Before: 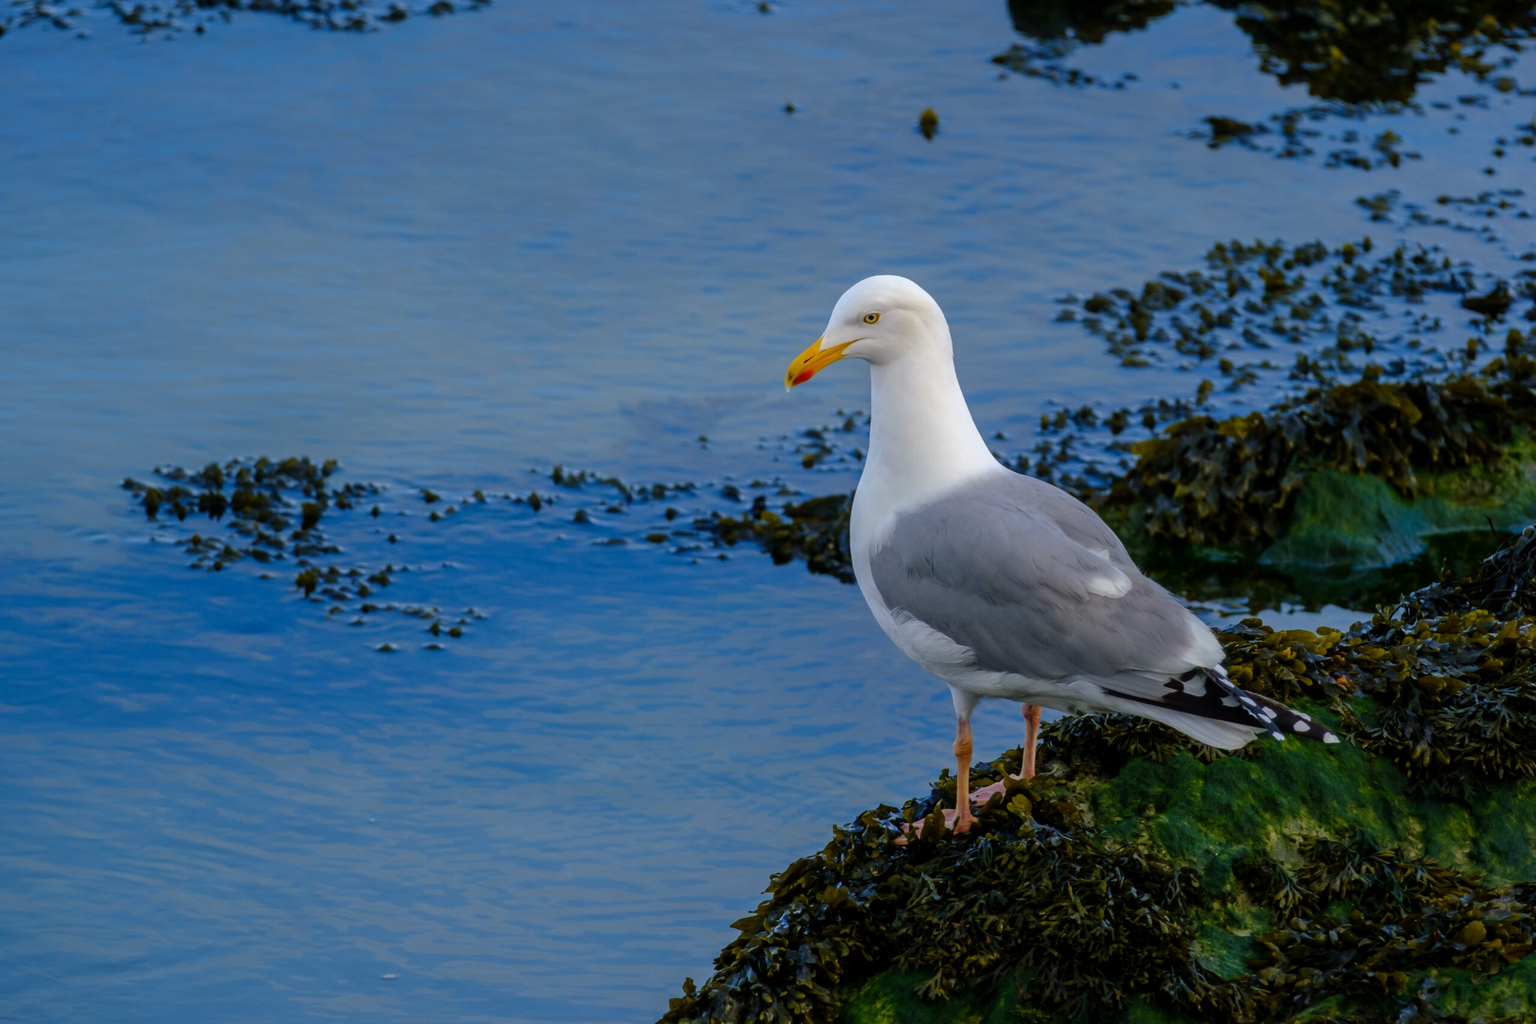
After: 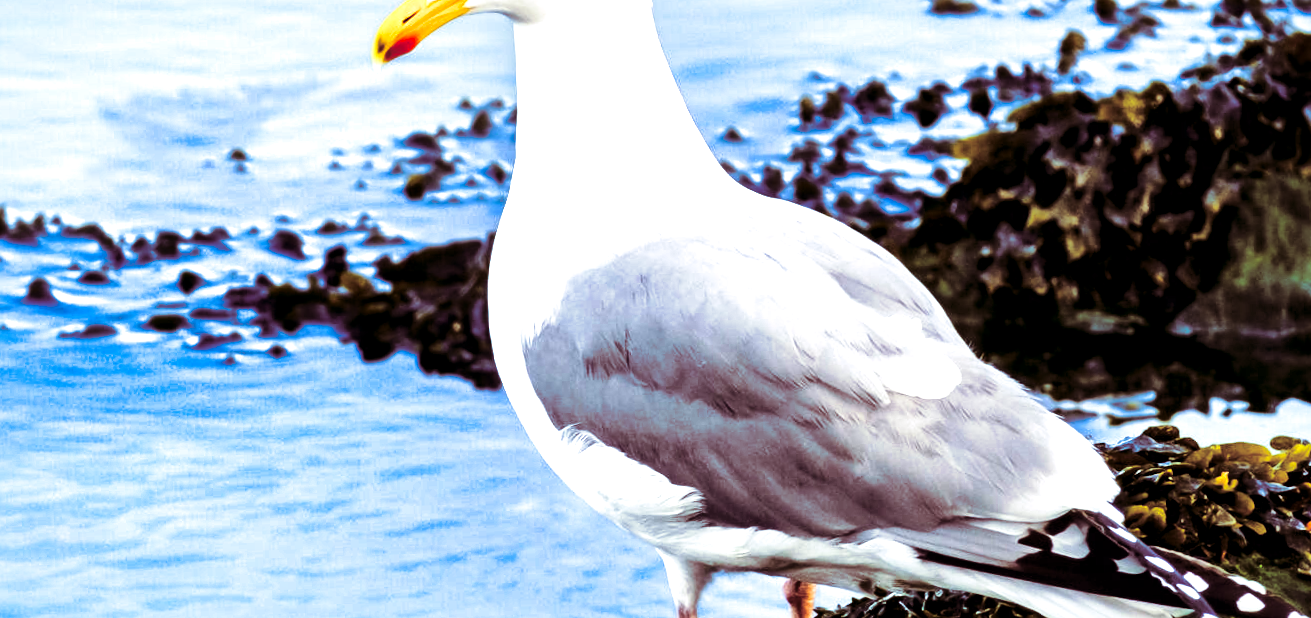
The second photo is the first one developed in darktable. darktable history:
contrast brightness saturation: contrast 0.24, brightness 0.09
crop: left 36.607%, top 34.735%, right 13.146%, bottom 30.611%
local contrast: mode bilateral grid, contrast 44, coarseness 69, detail 214%, midtone range 0.2
base curve: curves: ch0 [(0, 0) (0.073, 0.04) (0.157, 0.139) (0.492, 0.492) (0.758, 0.758) (1, 1)], preserve colors none
exposure: black level correction 0, exposure 1.675 EV, compensate exposure bias true, compensate highlight preservation false
split-toning: on, module defaults
rotate and perspective: rotation -1.75°, automatic cropping off
